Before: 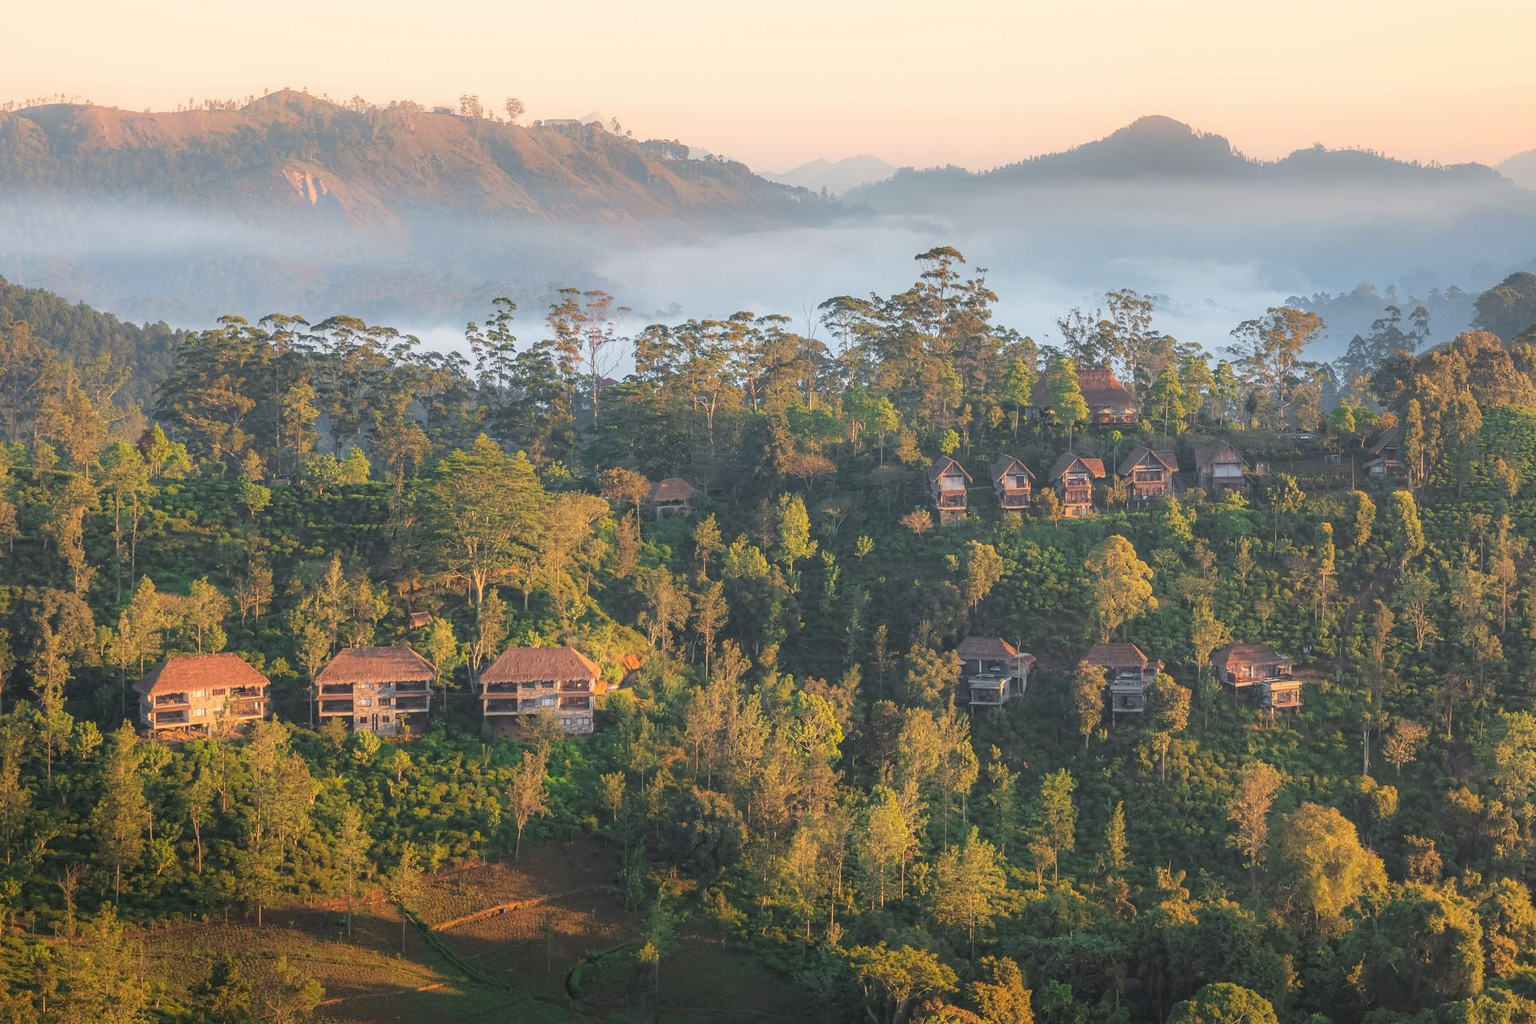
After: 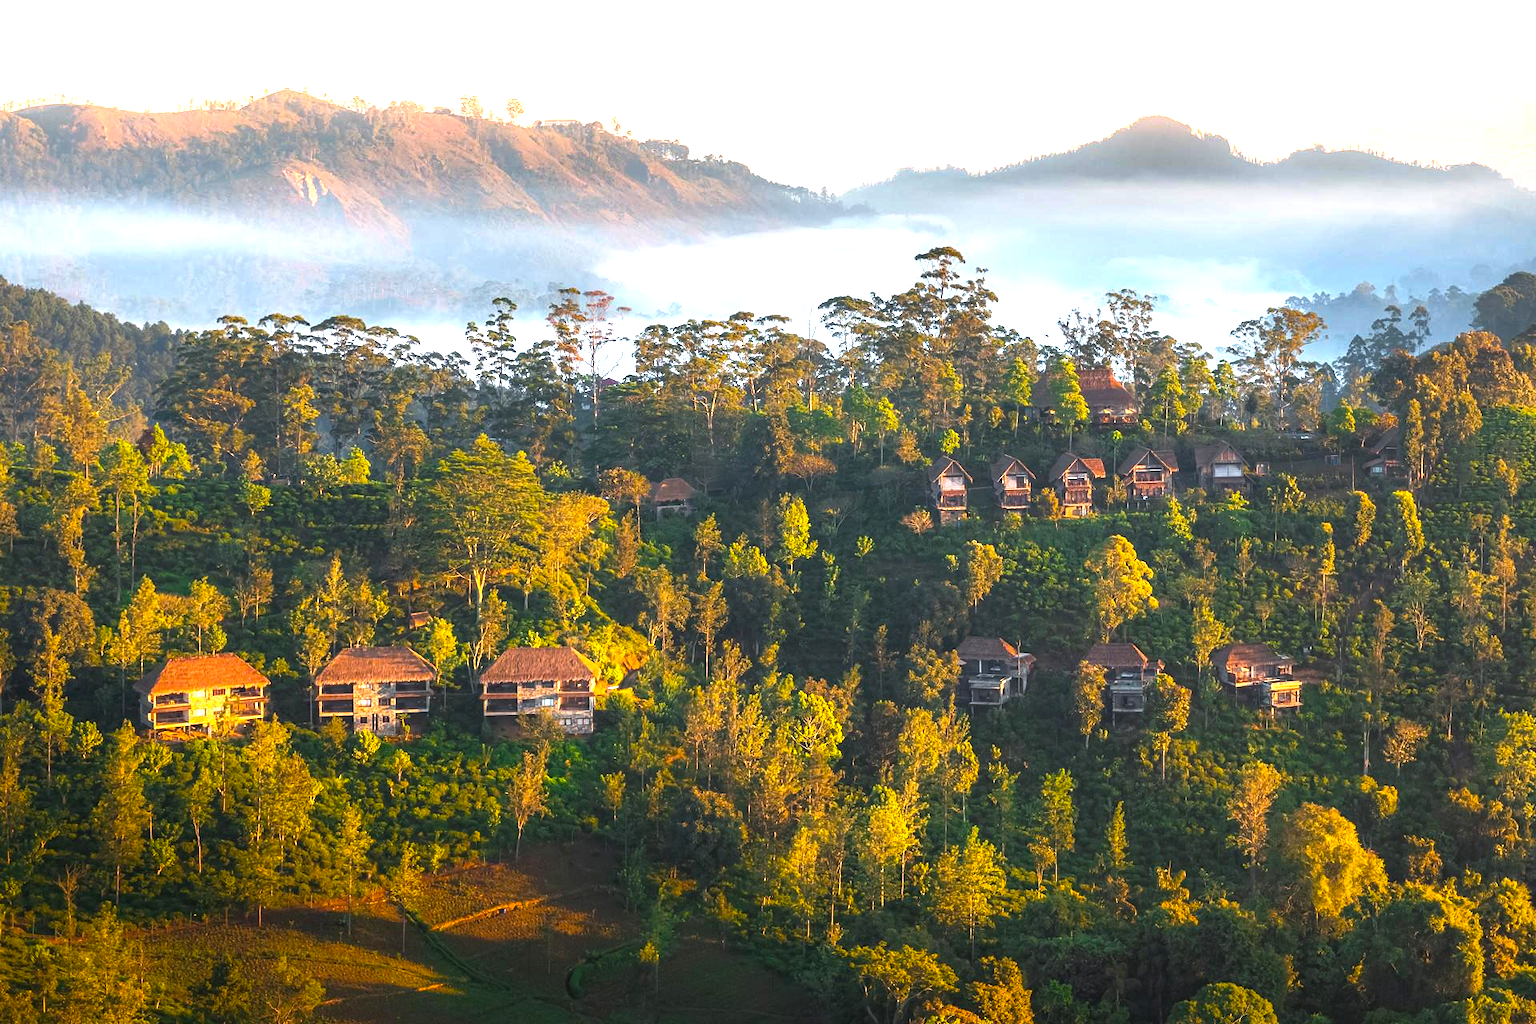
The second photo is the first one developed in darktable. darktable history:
tone equalizer: -8 EV -0.417 EV, -7 EV -0.389 EV, -6 EV -0.333 EV, -5 EV -0.222 EV, -3 EV 0.222 EV, -2 EV 0.333 EV, -1 EV 0.389 EV, +0 EV 0.417 EV, edges refinement/feathering 500, mask exposure compensation -1.57 EV, preserve details no
exposure: exposure 0.648 EV, compensate highlight preservation false
color balance rgb: linear chroma grading › global chroma 15%, perceptual saturation grading › global saturation 30%
rgb curve: curves: ch0 [(0, 0) (0.415, 0.237) (1, 1)]
